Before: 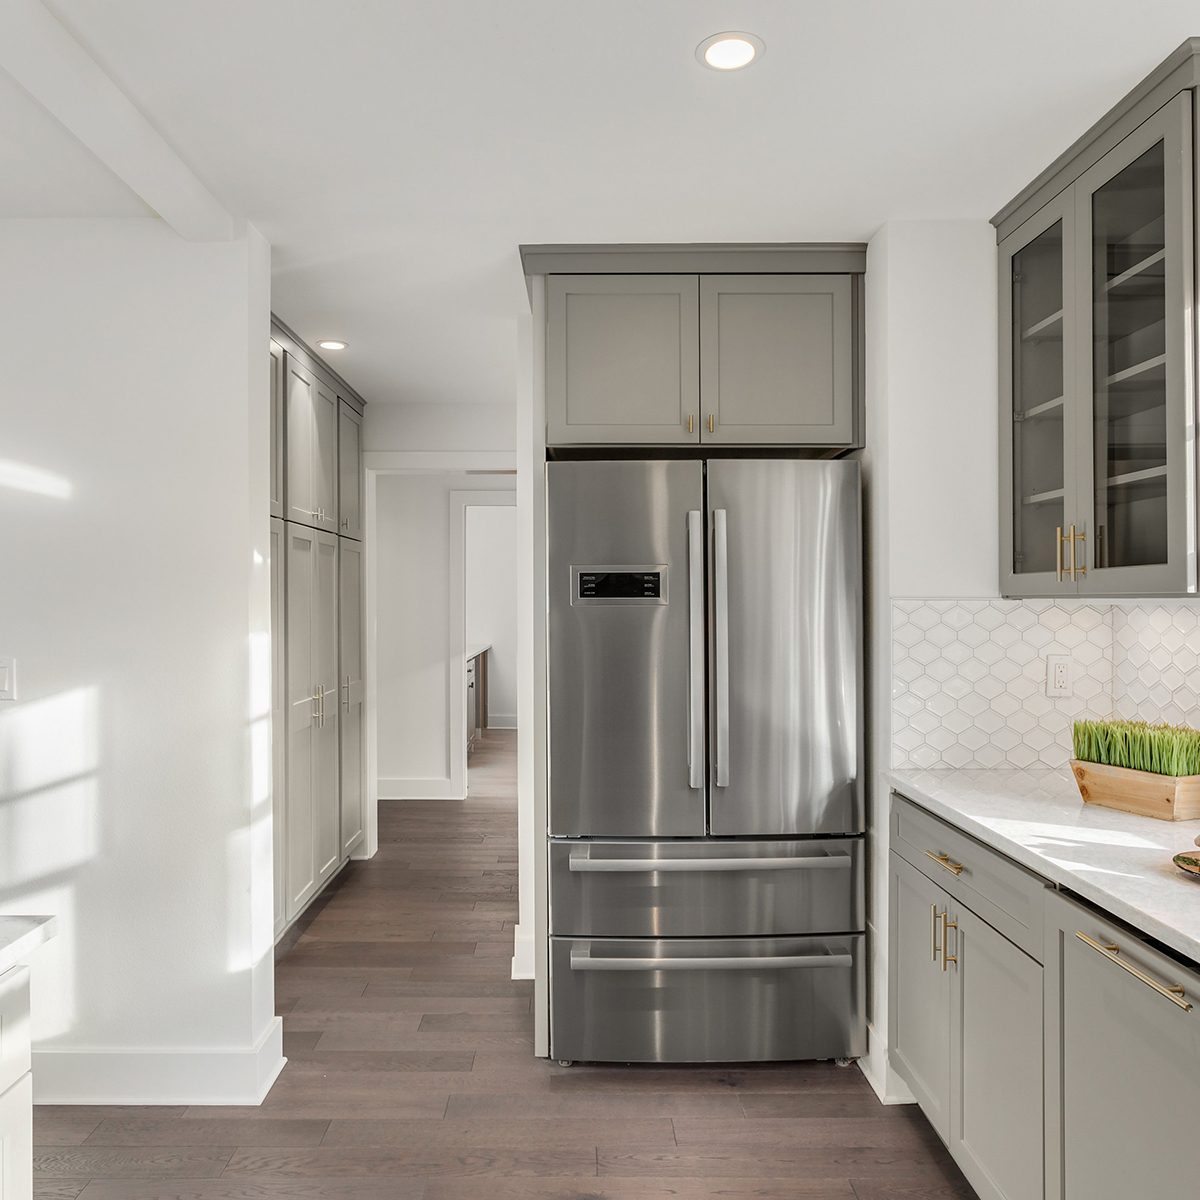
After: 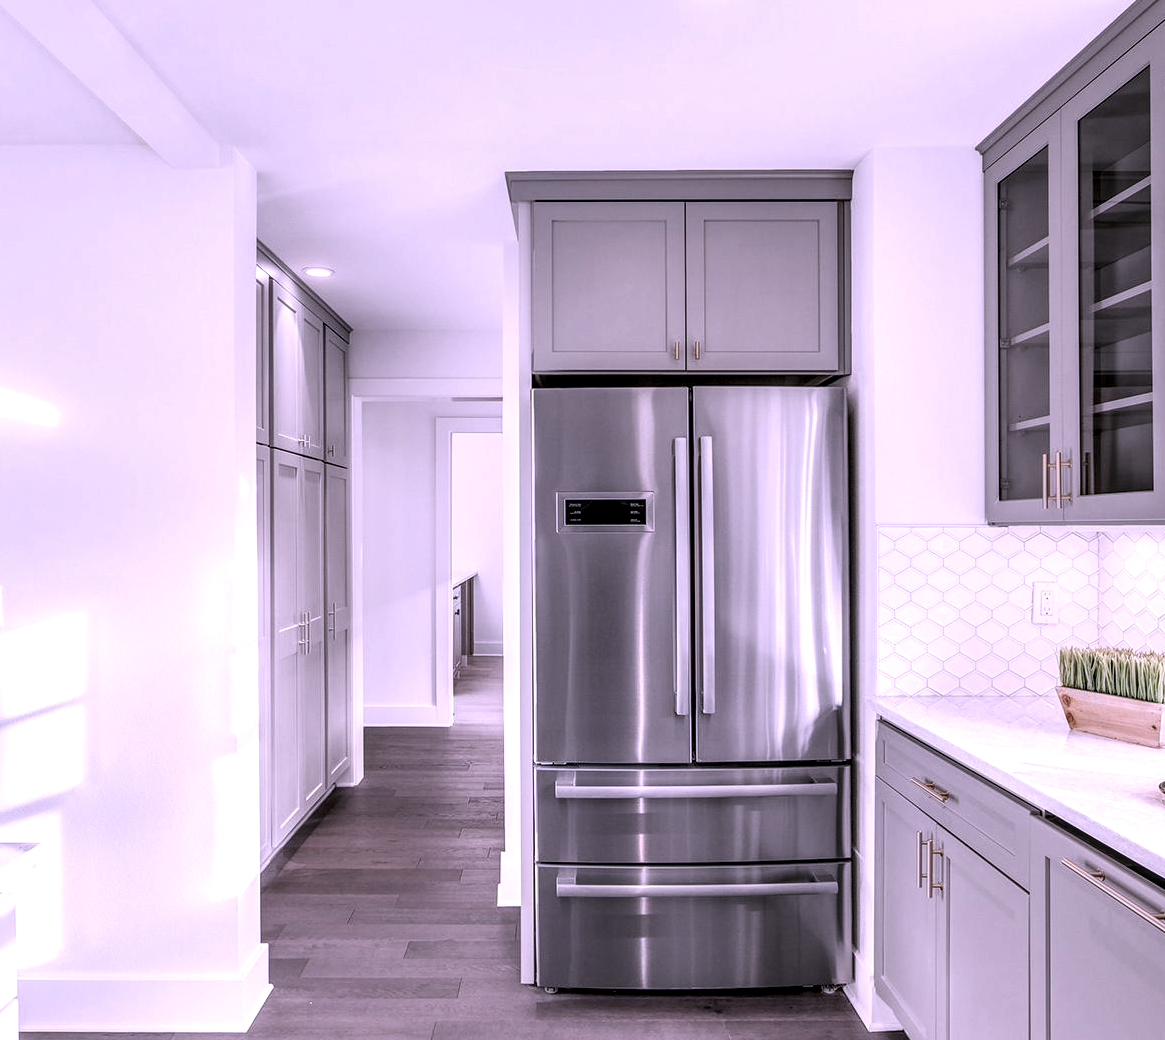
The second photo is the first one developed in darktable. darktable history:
local contrast: detail 140%
tone equalizer: -8 EV -0.41 EV, -7 EV -0.37 EV, -6 EV -0.368 EV, -5 EV -0.24 EV, -3 EV 0.242 EV, -2 EV 0.329 EV, -1 EV 0.375 EV, +0 EV 0.403 EV, mask exposure compensation -0.506 EV
crop: left 1.214%, top 6.115%, right 1.693%, bottom 7.194%
contrast brightness saturation: contrast 0.101, saturation -0.354
color calibration: illuminant as shot in camera, x 0.358, y 0.373, temperature 4628.91 K
color correction: highlights a* 15.34, highlights b* -20
shadows and highlights: shadows -9.9, white point adjustment 1.42, highlights 8.51
